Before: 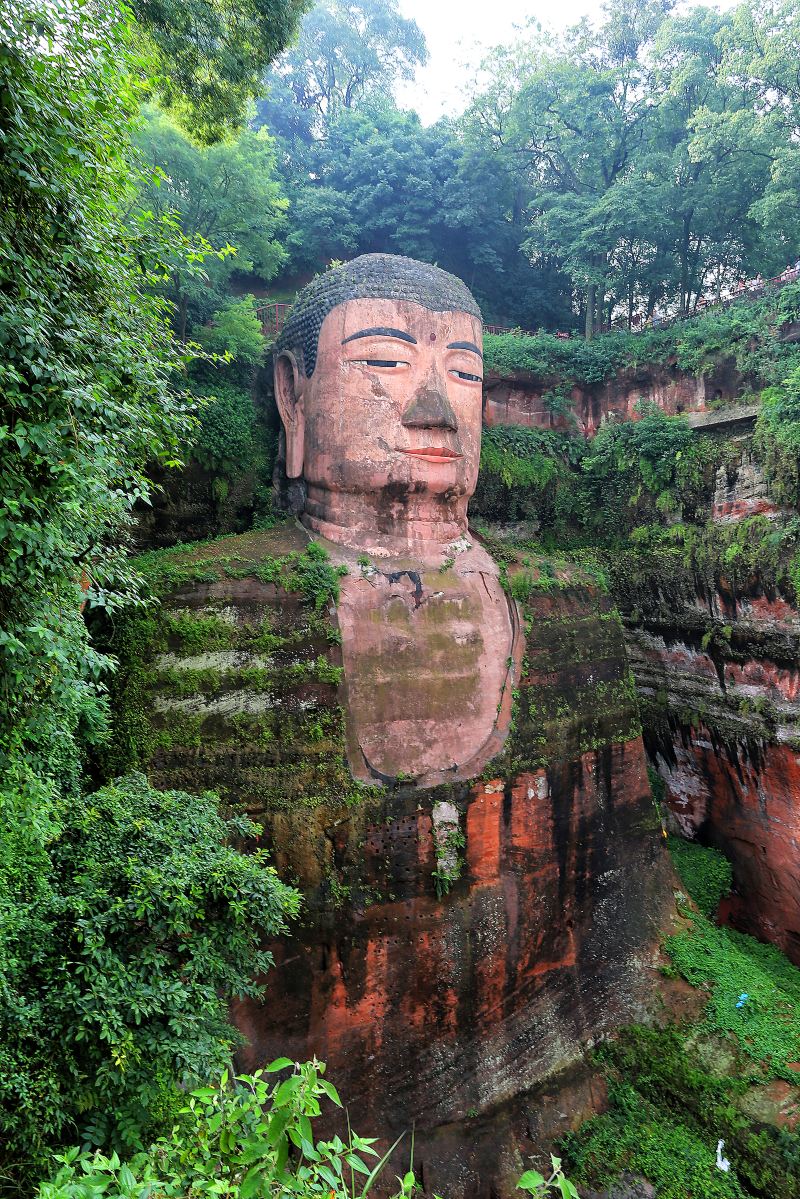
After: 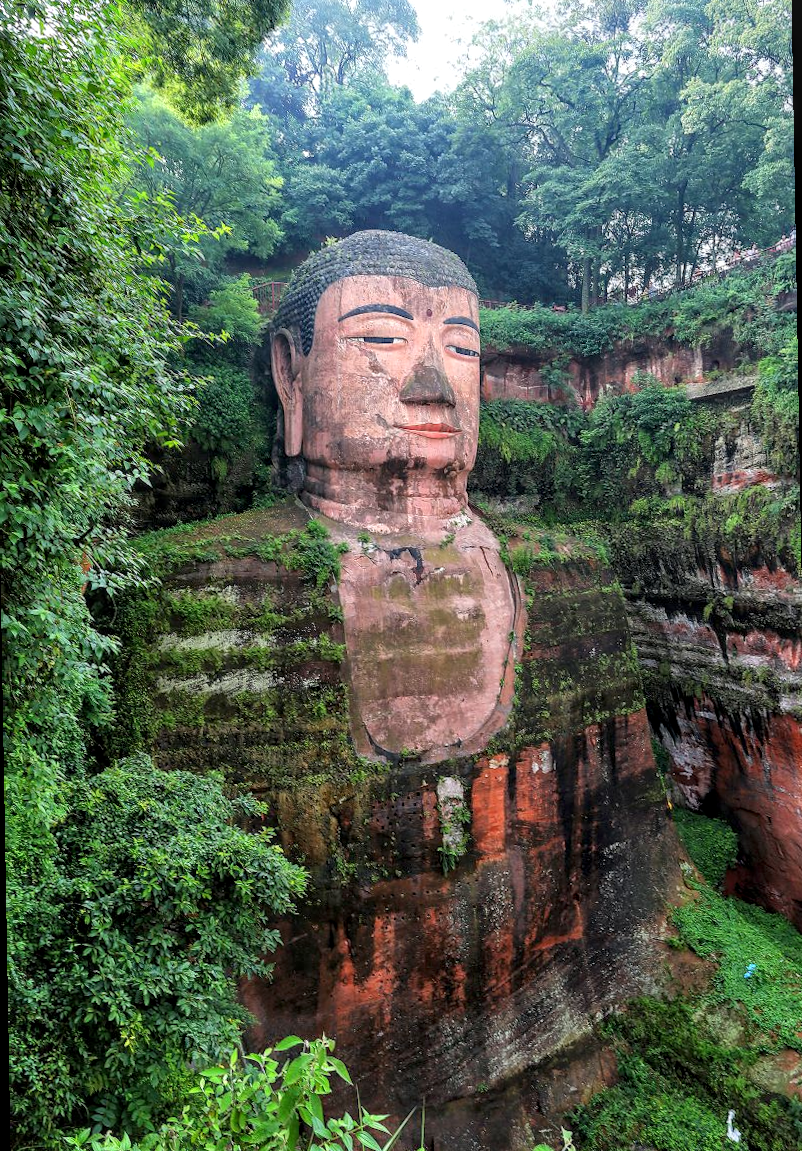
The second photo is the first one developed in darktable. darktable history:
local contrast: on, module defaults
rotate and perspective: rotation -1°, crop left 0.011, crop right 0.989, crop top 0.025, crop bottom 0.975
